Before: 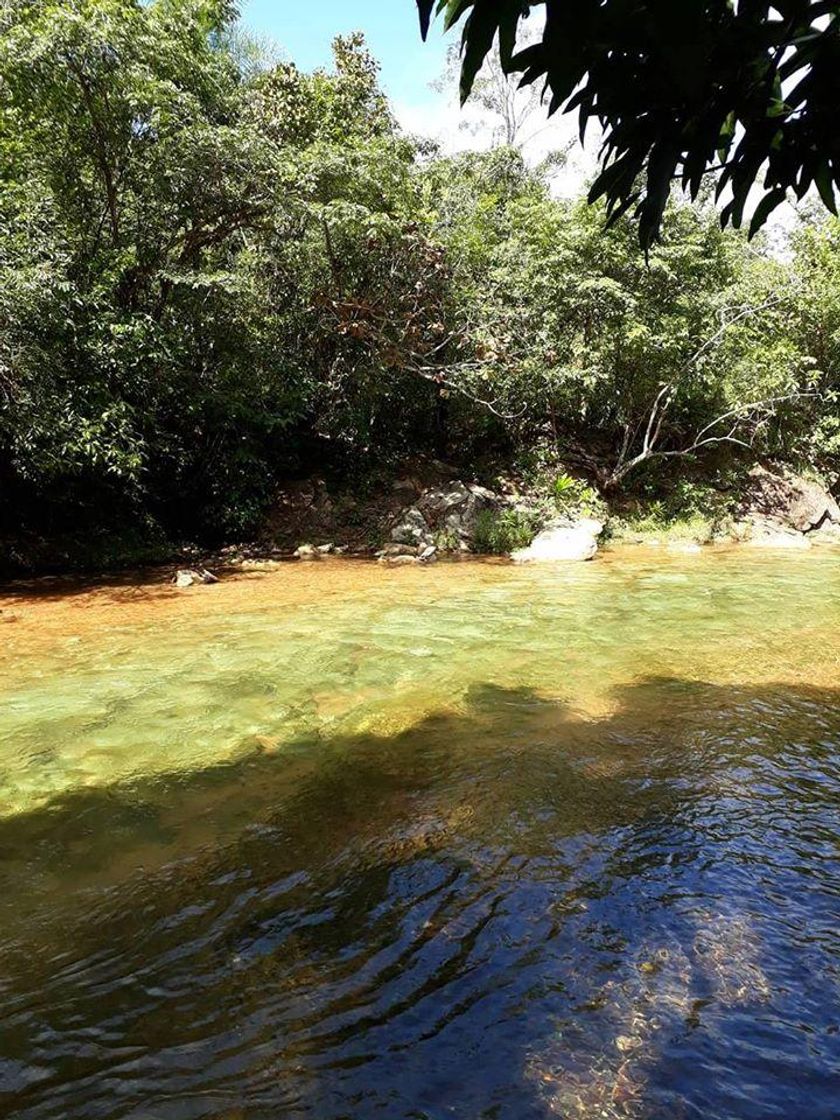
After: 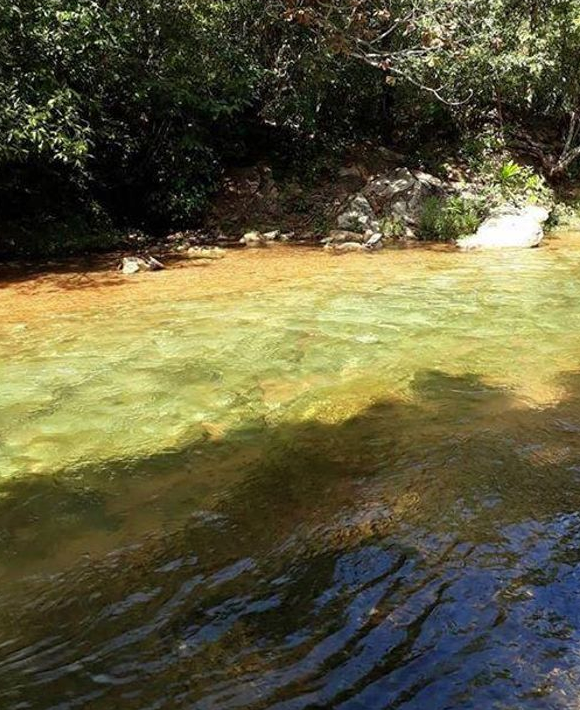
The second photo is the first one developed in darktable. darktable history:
crop: left 6.505%, top 28.006%, right 24.383%, bottom 8.514%
shadows and highlights: shadows 25.32, highlights -25.88, highlights color adjustment 46%
